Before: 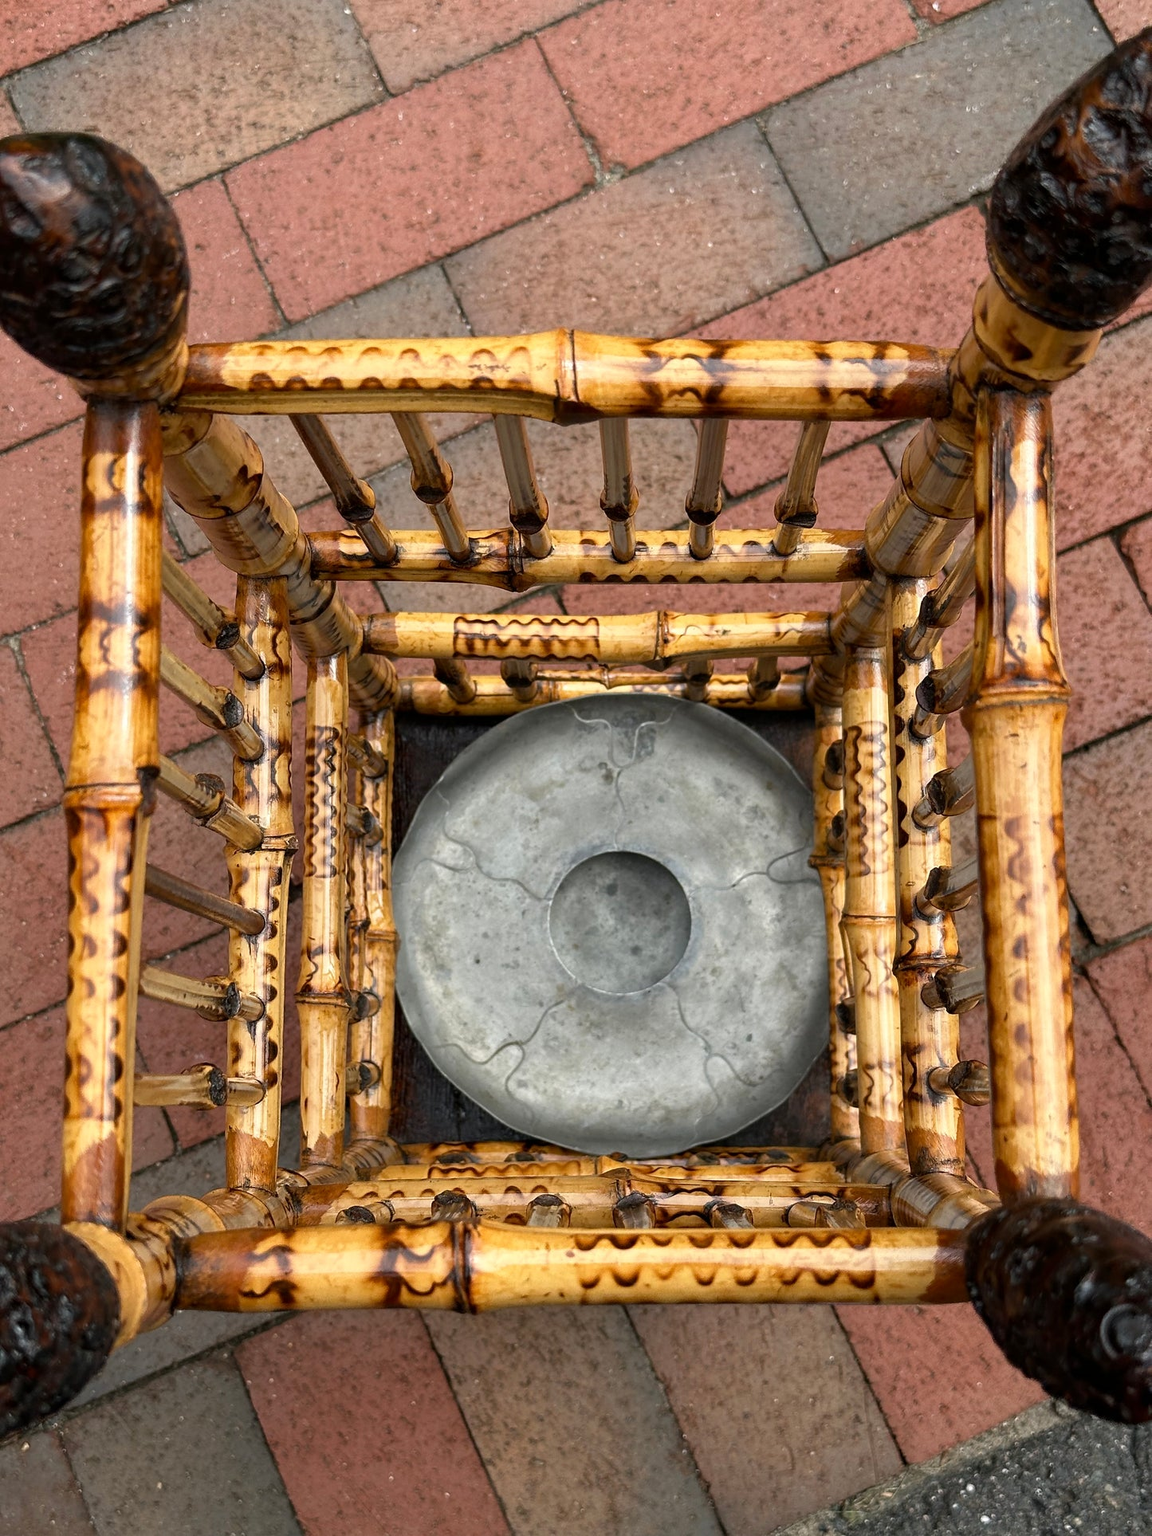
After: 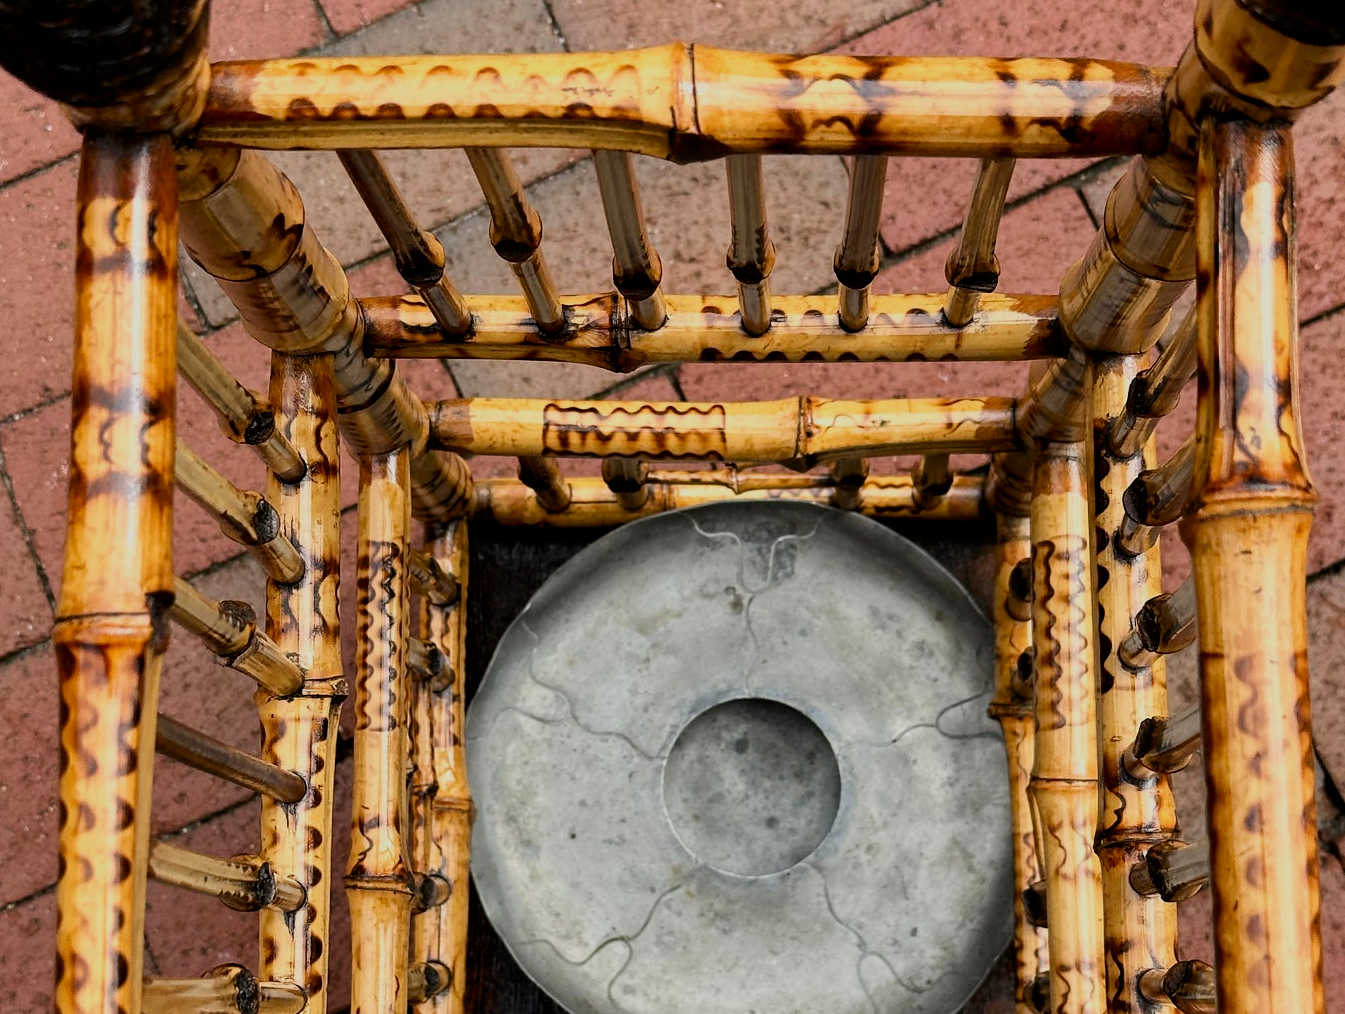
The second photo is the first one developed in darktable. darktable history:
crop: left 1.841%, top 19.24%, right 5.031%, bottom 28.066%
filmic rgb: black relative exposure -7.22 EV, white relative exposure 5.35 EV, hardness 3.02, color science v6 (2022)
contrast brightness saturation: contrast 0.147, brightness -0.007, saturation 0.101
